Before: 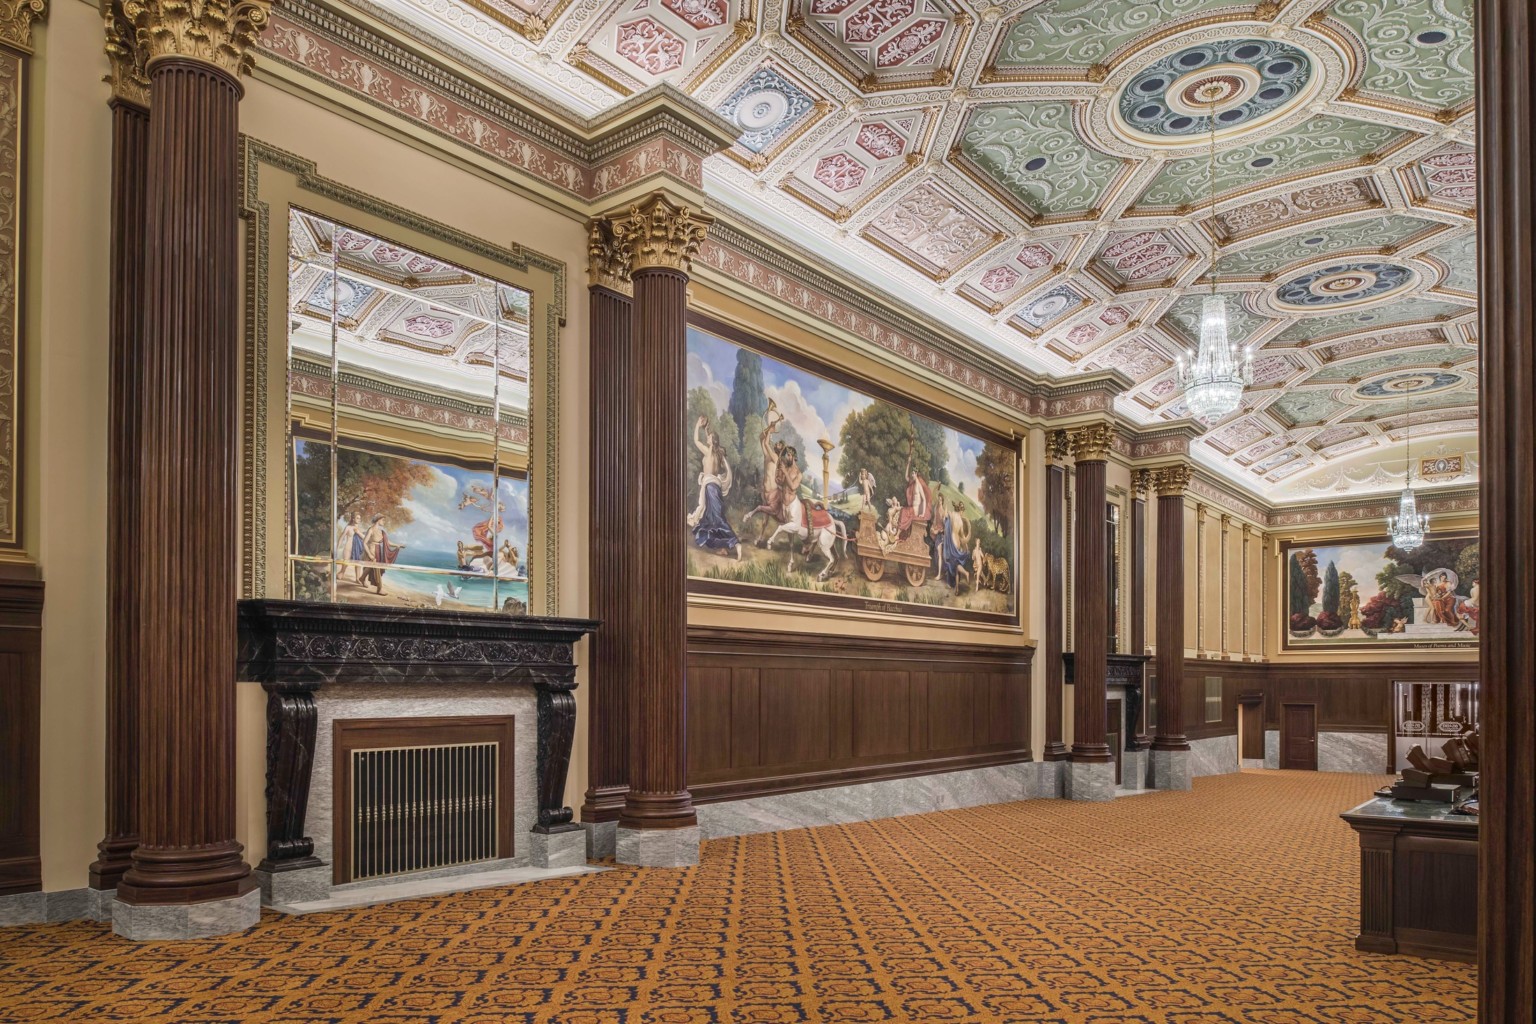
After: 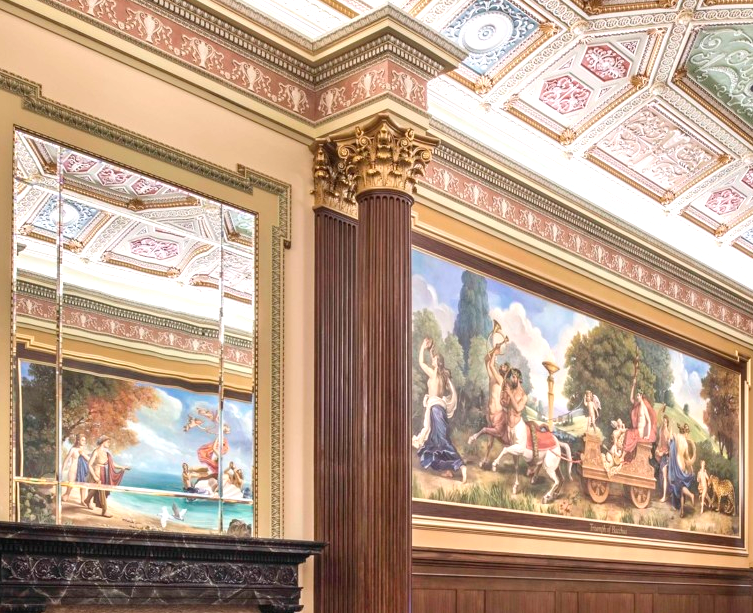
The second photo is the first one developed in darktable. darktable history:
exposure: black level correction 0, exposure 0.701 EV, compensate exposure bias true, compensate highlight preservation false
crop: left 17.915%, top 7.709%, right 33.043%, bottom 32.382%
